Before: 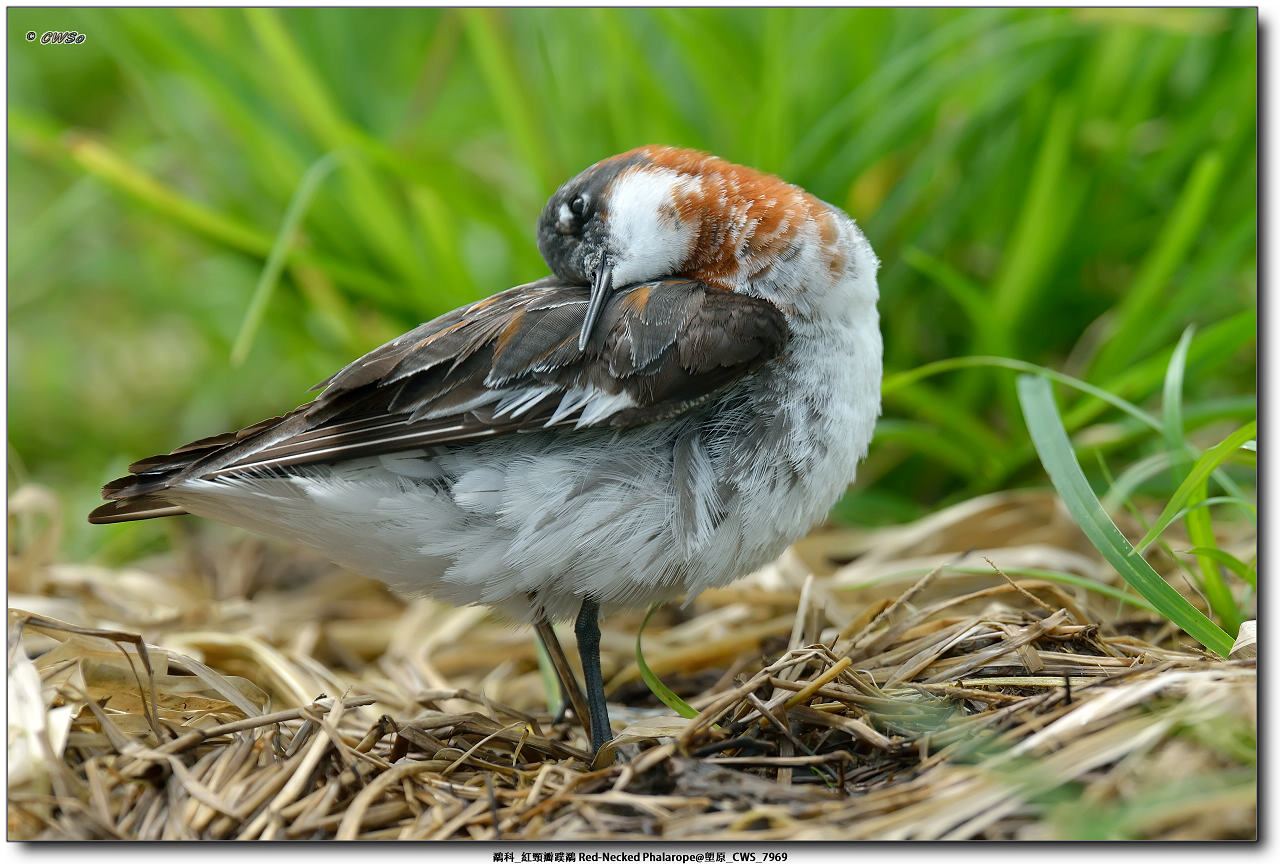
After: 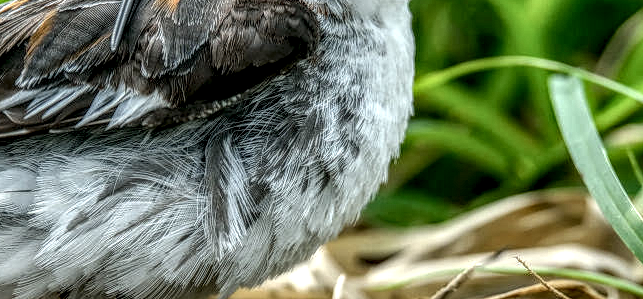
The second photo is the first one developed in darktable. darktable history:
local contrast: highlights 0%, shadows 0%, detail 300%, midtone range 0.3
crop: left 36.607%, top 34.735%, right 13.146%, bottom 30.611%
